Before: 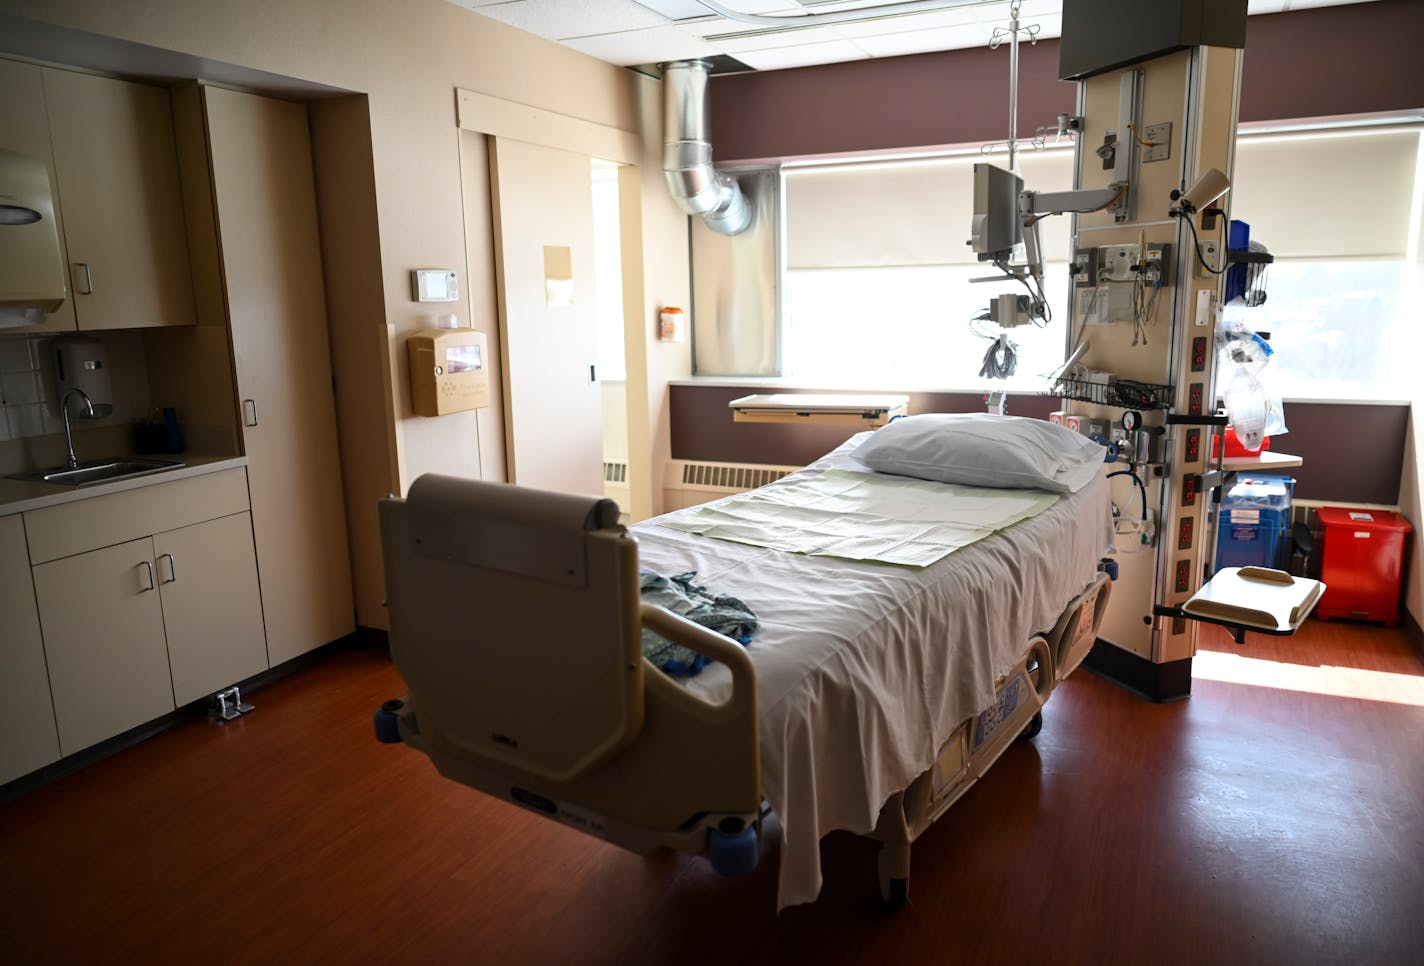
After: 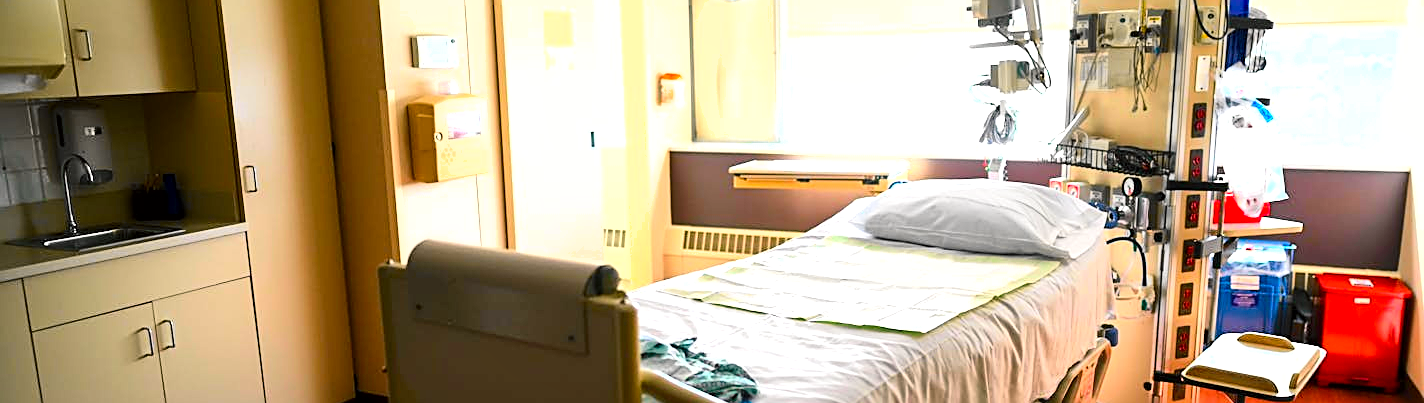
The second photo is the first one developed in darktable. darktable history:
shadows and highlights: shadows -20.04, white point adjustment -1.88, highlights -34.92, highlights color adjustment 38.97%
crop and rotate: top 24.257%, bottom 33.951%
color balance rgb: shadows lift › luminance -7.355%, shadows lift › chroma 2.324%, shadows lift › hue 200.75°, power › hue 63.28°, perceptual saturation grading › global saturation 30.52%, global vibrance 20%
exposure: black level correction 0, exposure 1 EV, compensate exposure bias true, compensate highlight preservation false
local contrast: mode bilateral grid, contrast 20, coarseness 50, detail 129%, midtone range 0.2
sharpen: on, module defaults
tone curve: curves: ch0 [(0, 0) (0.055, 0.05) (0.258, 0.287) (0.434, 0.526) (0.517, 0.648) (0.745, 0.874) (1, 1)]; ch1 [(0, 0) (0.346, 0.307) (0.418, 0.383) (0.46, 0.439) (0.482, 0.493) (0.502, 0.503) (0.517, 0.514) (0.55, 0.561) (0.588, 0.603) (0.646, 0.688) (1, 1)]; ch2 [(0, 0) (0.346, 0.34) (0.431, 0.45) (0.485, 0.499) (0.5, 0.503) (0.527, 0.525) (0.545, 0.562) (0.679, 0.706) (1, 1)], color space Lab, independent channels, preserve colors none
